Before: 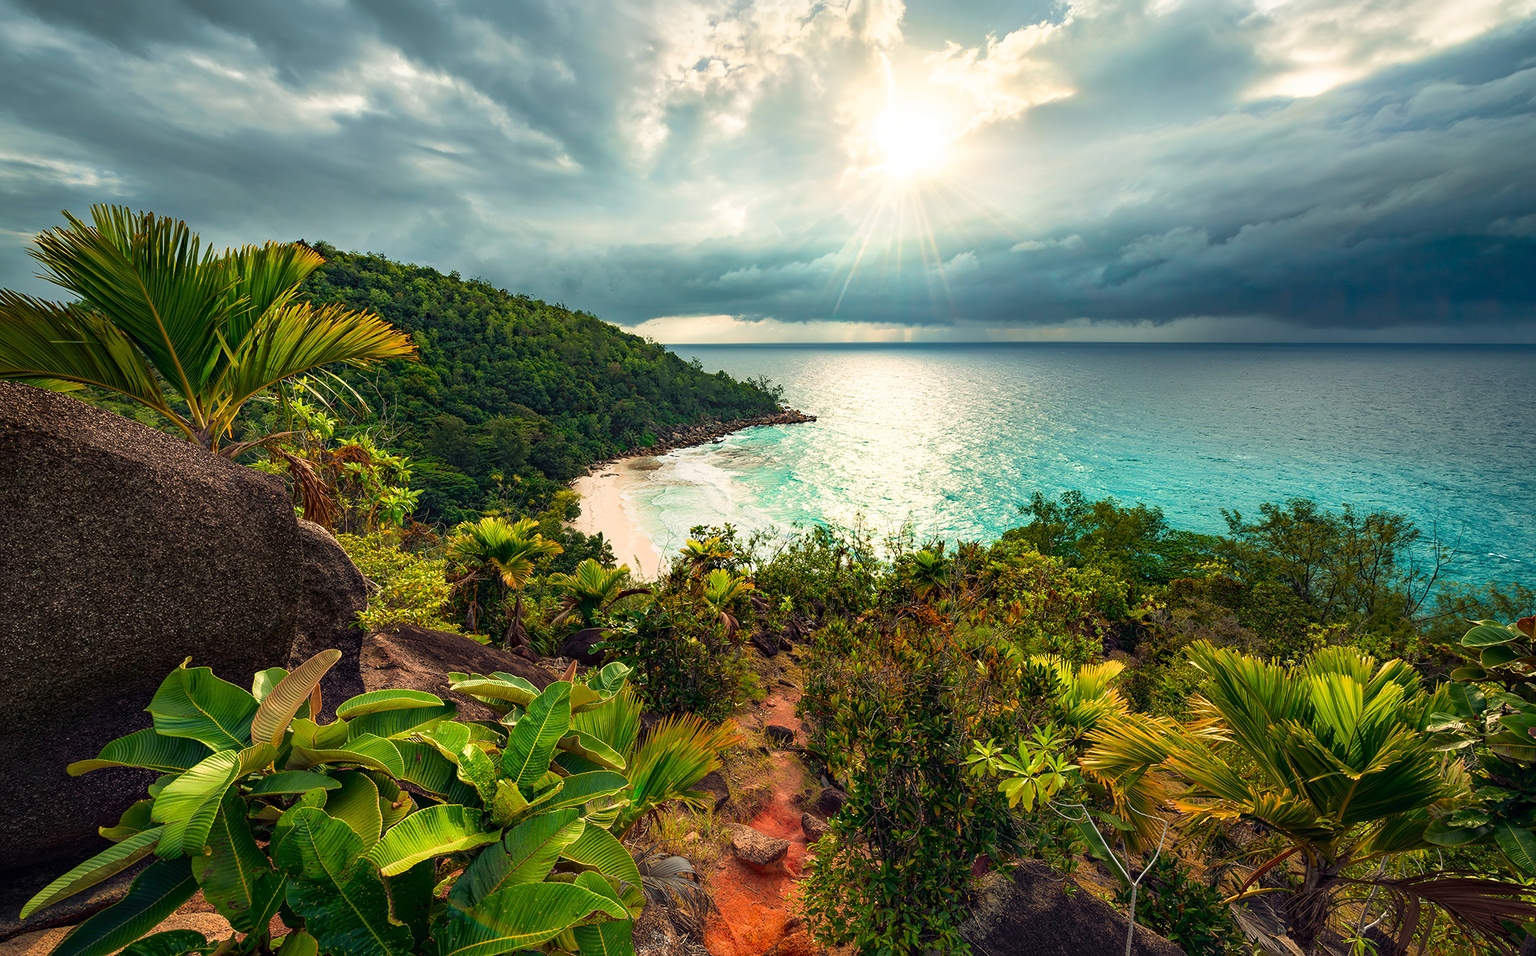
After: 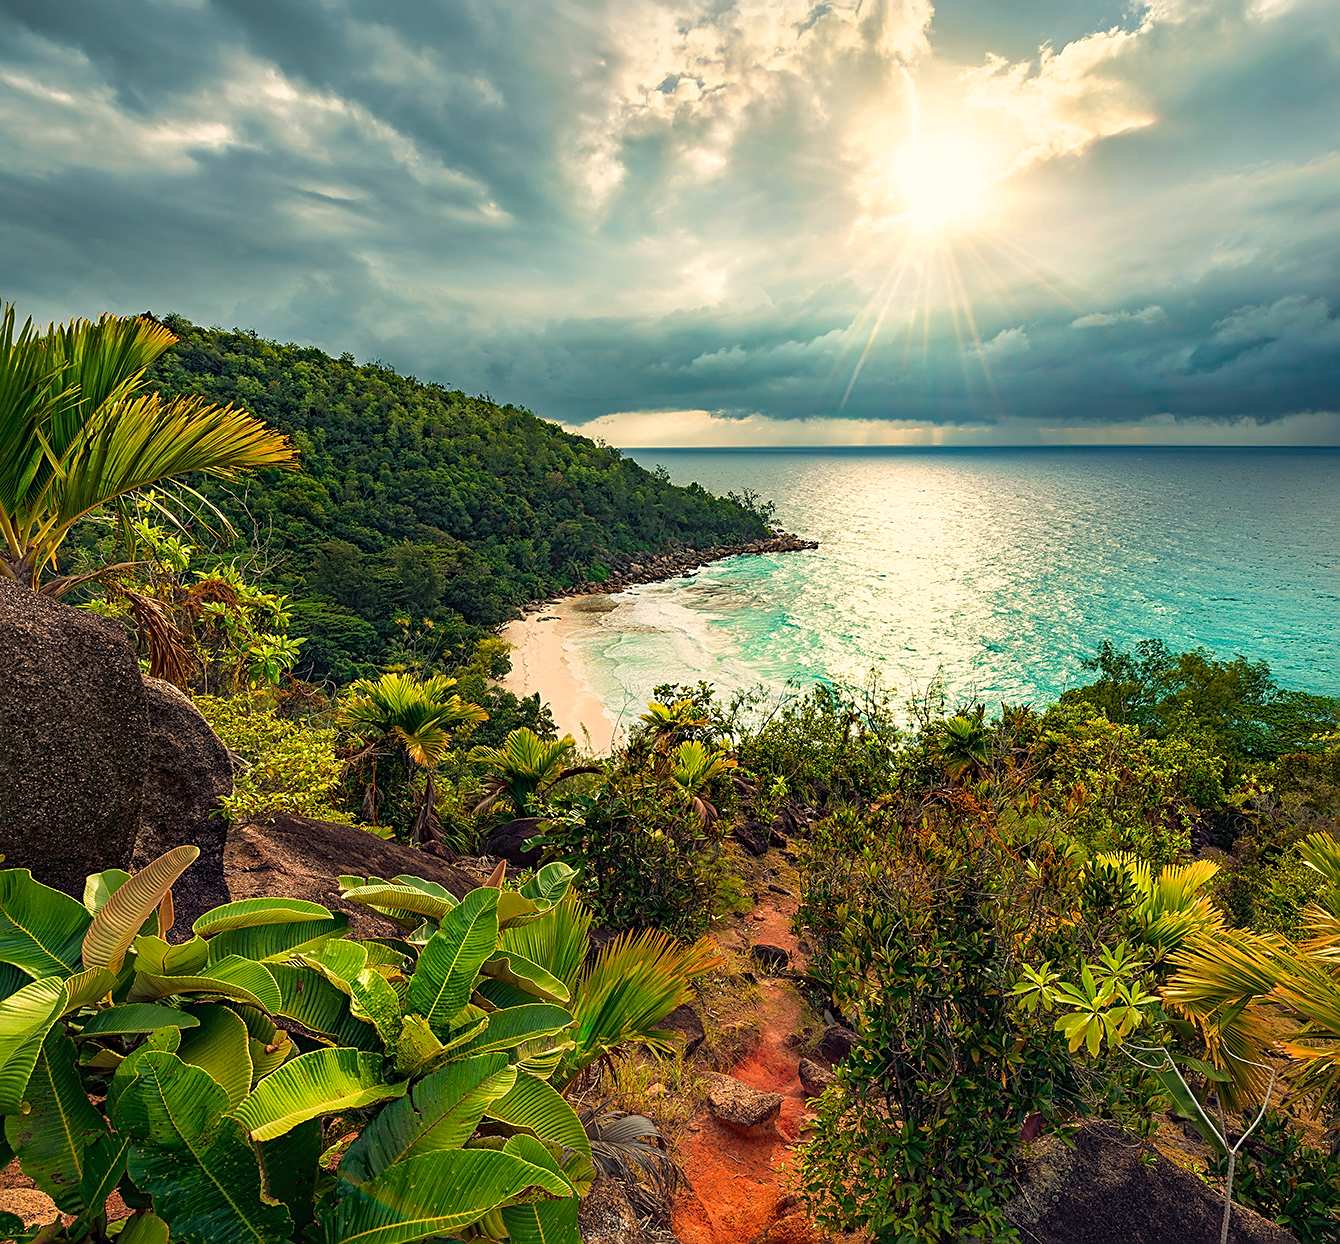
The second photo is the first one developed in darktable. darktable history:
crop and rotate: left 12.276%, right 20.721%
sharpen: on, module defaults
haze removal: compatibility mode true, adaptive false
color balance rgb: highlights gain › chroma 2.983%, highlights gain › hue 74.07°, perceptual saturation grading › global saturation 0.021%
shadows and highlights: shadows 24.85, highlights -25.55
